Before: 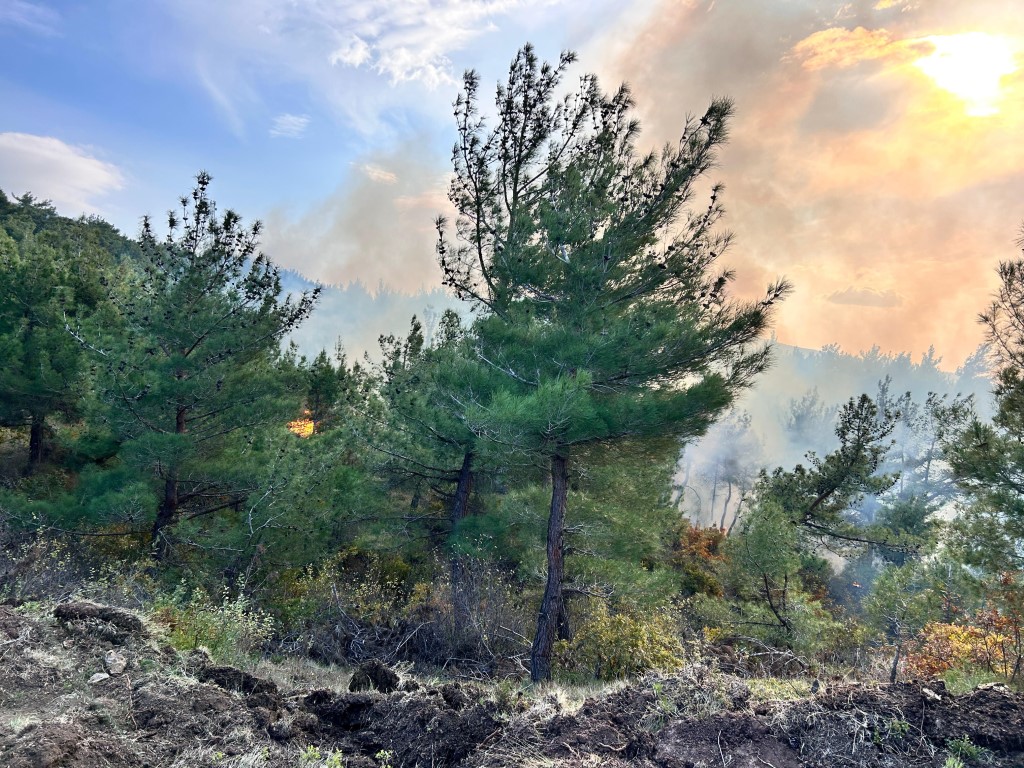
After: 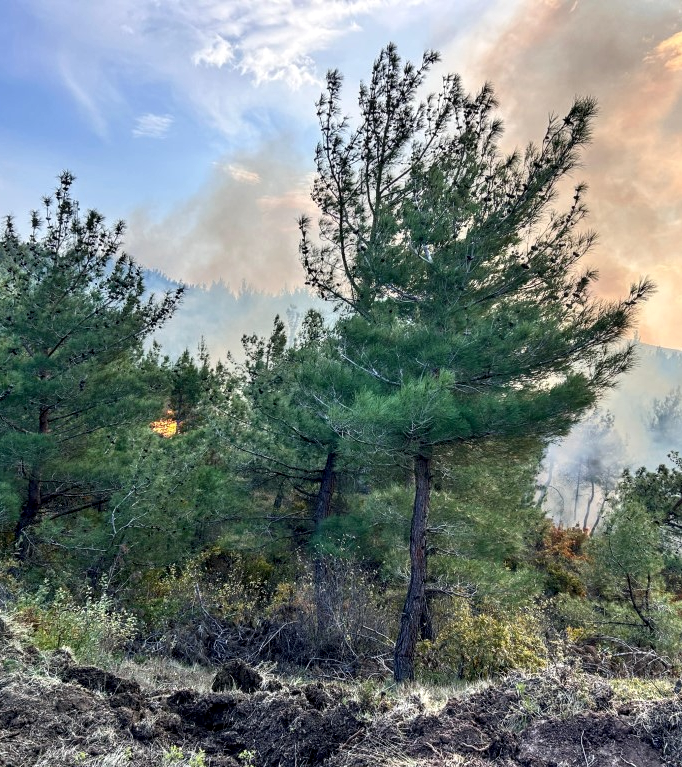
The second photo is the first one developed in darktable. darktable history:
contrast equalizer: y [[0.502, 0.517, 0.543, 0.576, 0.611, 0.631], [0.5 ×6], [0.5 ×6], [0 ×6], [0 ×6]], mix 0.151
local contrast: on, module defaults
crop and rotate: left 13.411%, right 19.898%
